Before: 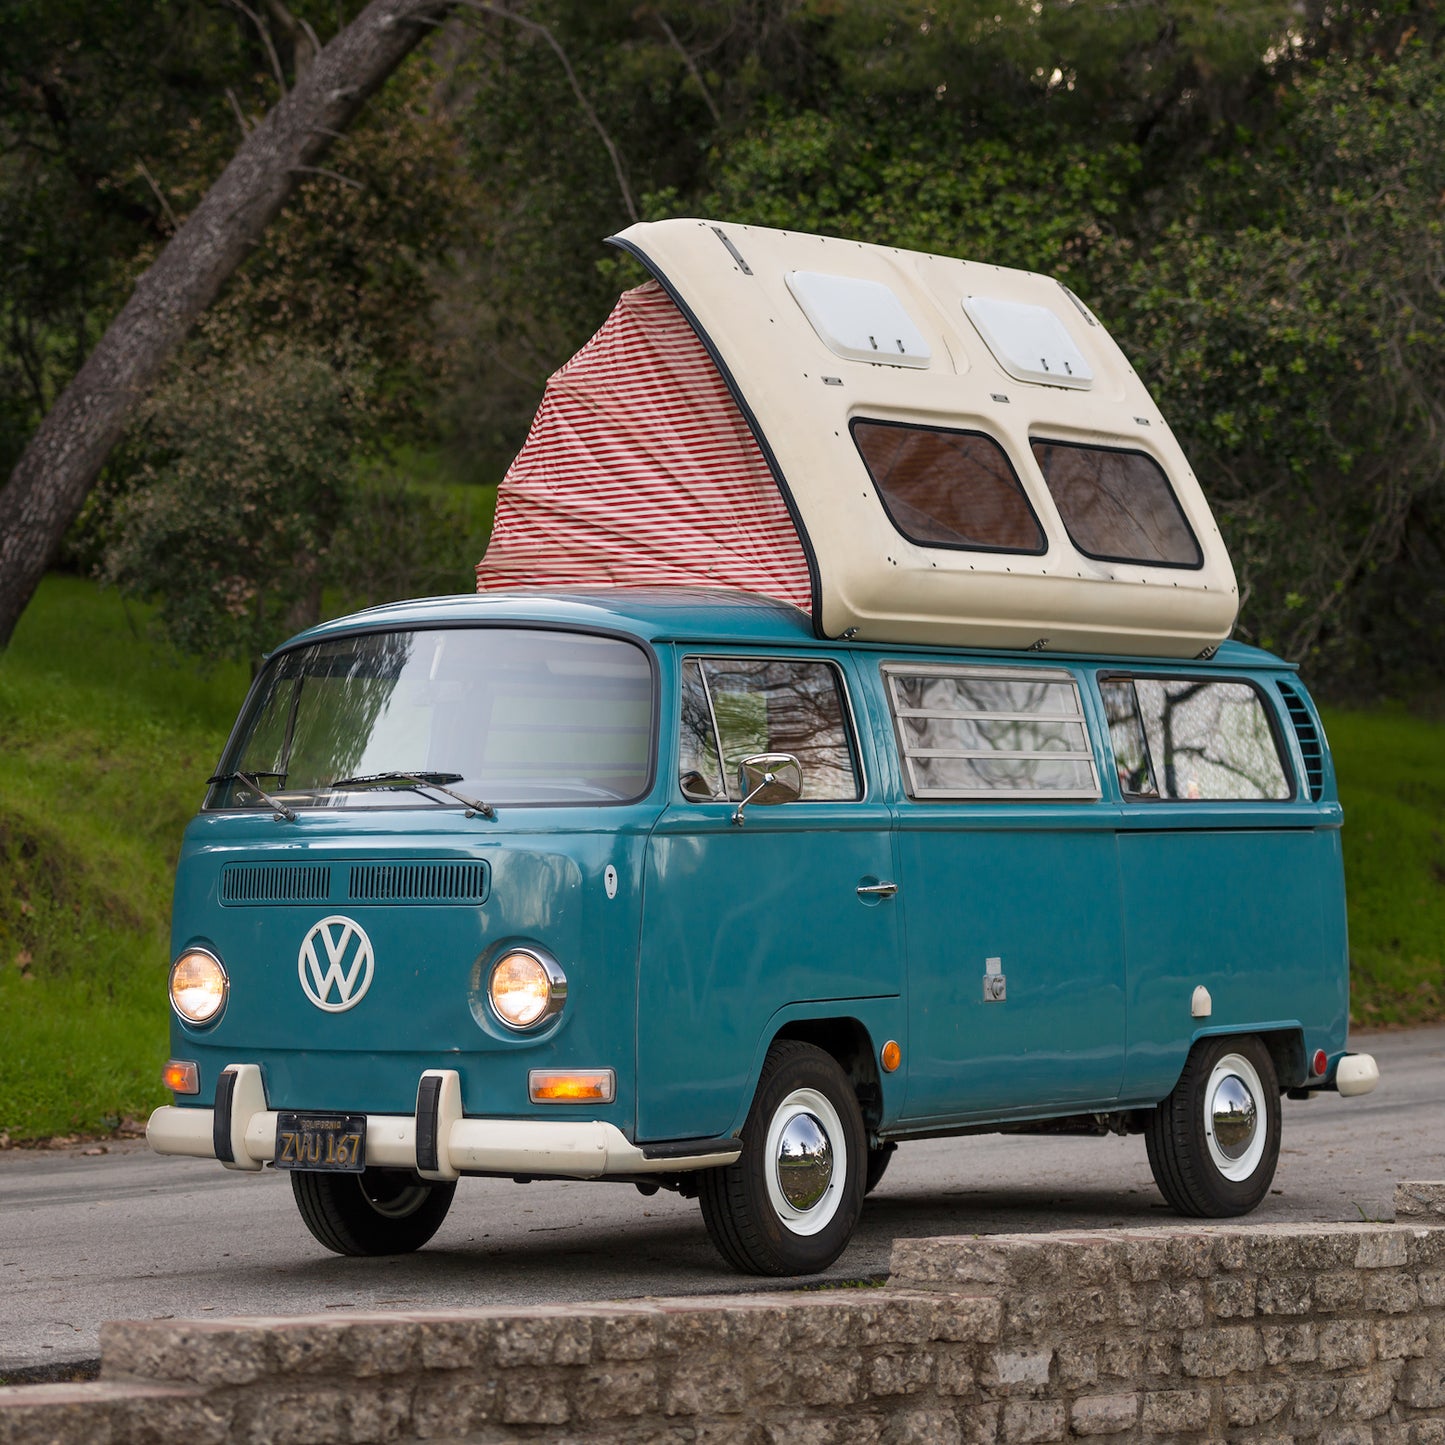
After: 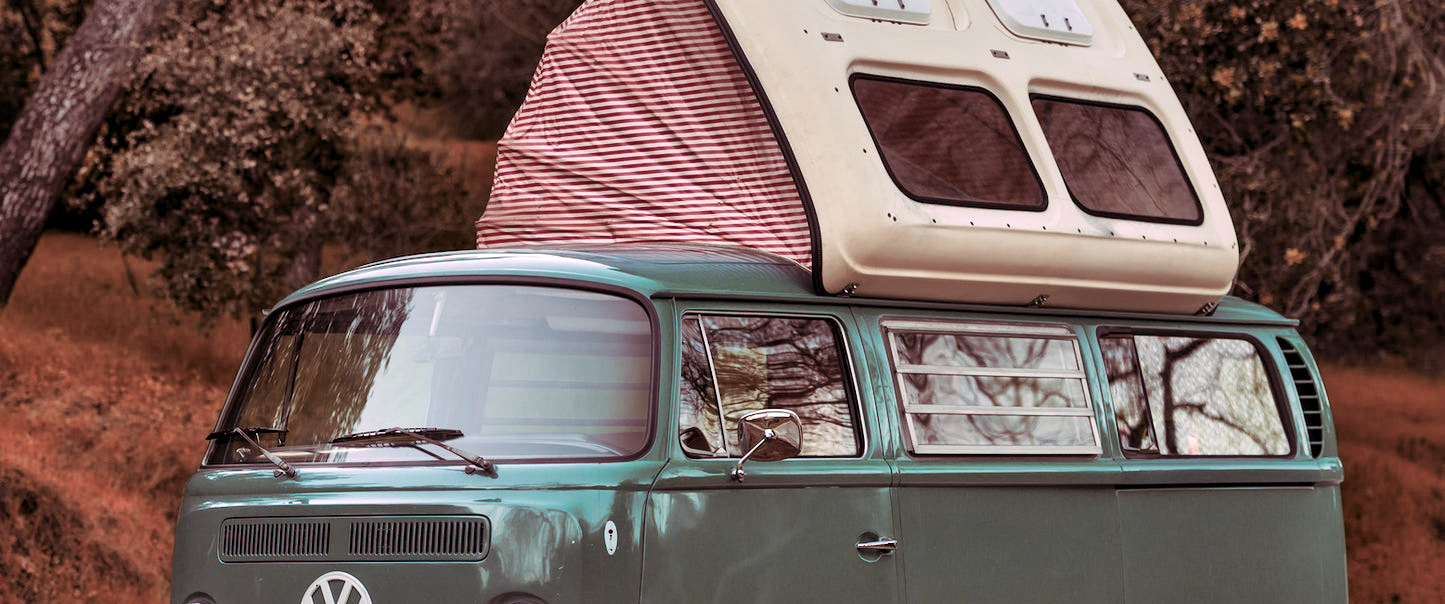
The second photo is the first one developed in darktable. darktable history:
local contrast: mode bilateral grid, contrast 20, coarseness 50, detail 179%, midtone range 0.2
crop and rotate: top 23.84%, bottom 34.294%
shadows and highlights: soften with gaussian
color zones: curves: ch2 [(0, 0.488) (0.143, 0.417) (0.286, 0.212) (0.429, 0.179) (0.571, 0.154) (0.714, 0.415) (0.857, 0.495) (1, 0.488)]
split-toning: highlights › hue 298.8°, highlights › saturation 0.73, compress 41.76%
